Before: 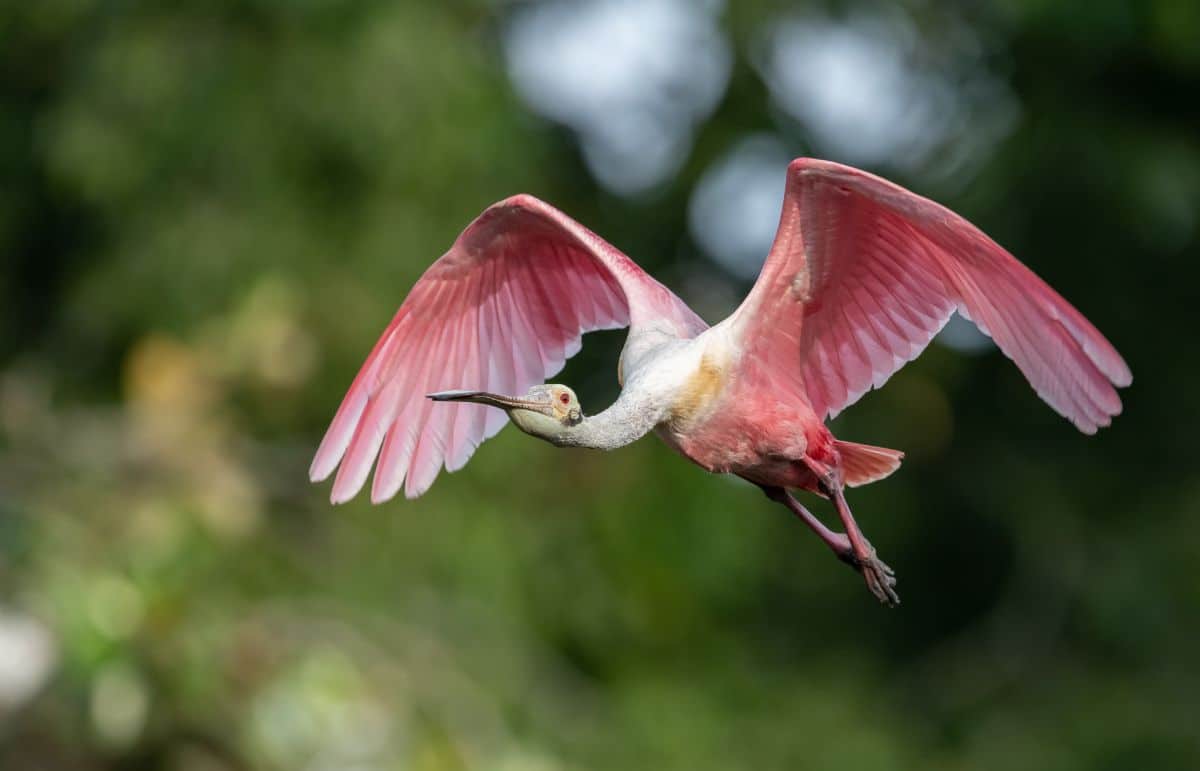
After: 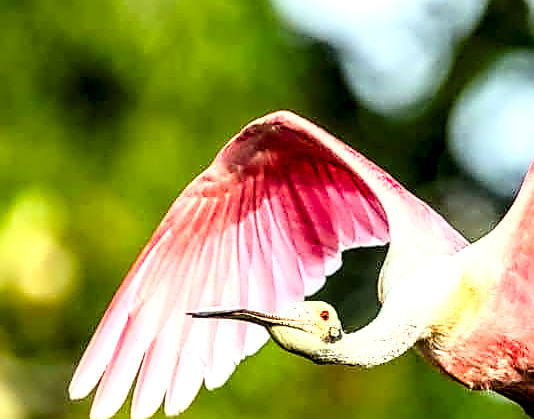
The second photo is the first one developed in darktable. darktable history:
crop: left 20.019%, top 10.879%, right 35.45%, bottom 34.765%
color balance rgb: power › chroma 0.671%, power › hue 60°, perceptual saturation grading › global saturation 20%, perceptual saturation grading › highlights -25.396%, perceptual saturation grading › shadows 49.712%, perceptual brilliance grading › highlights 6.658%, perceptual brilliance grading › mid-tones 16.445%, perceptual brilliance grading › shadows -5.229%, global vibrance 9.534%
contrast equalizer: octaves 7, y [[0.5 ×4, 0.524, 0.59], [0.5 ×6], [0.5 ×6], [0, 0, 0, 0.01, 0.045, 0.012], [0, 0, 0, 0.044, 0.195, 0.131]]
local contrast: highlights 65%, shadows 53%, detail 169%, midtone range 0.51
sharpen: on, module defaults
color correction: highlights a* -4.32, highlights b* 6.72
base curve: curves: ch0 [(0, 0) (0.012, 0.01) (0.073, 0.168) (0.31, 0.711) (0.645, 0.957) (1, 1)]
